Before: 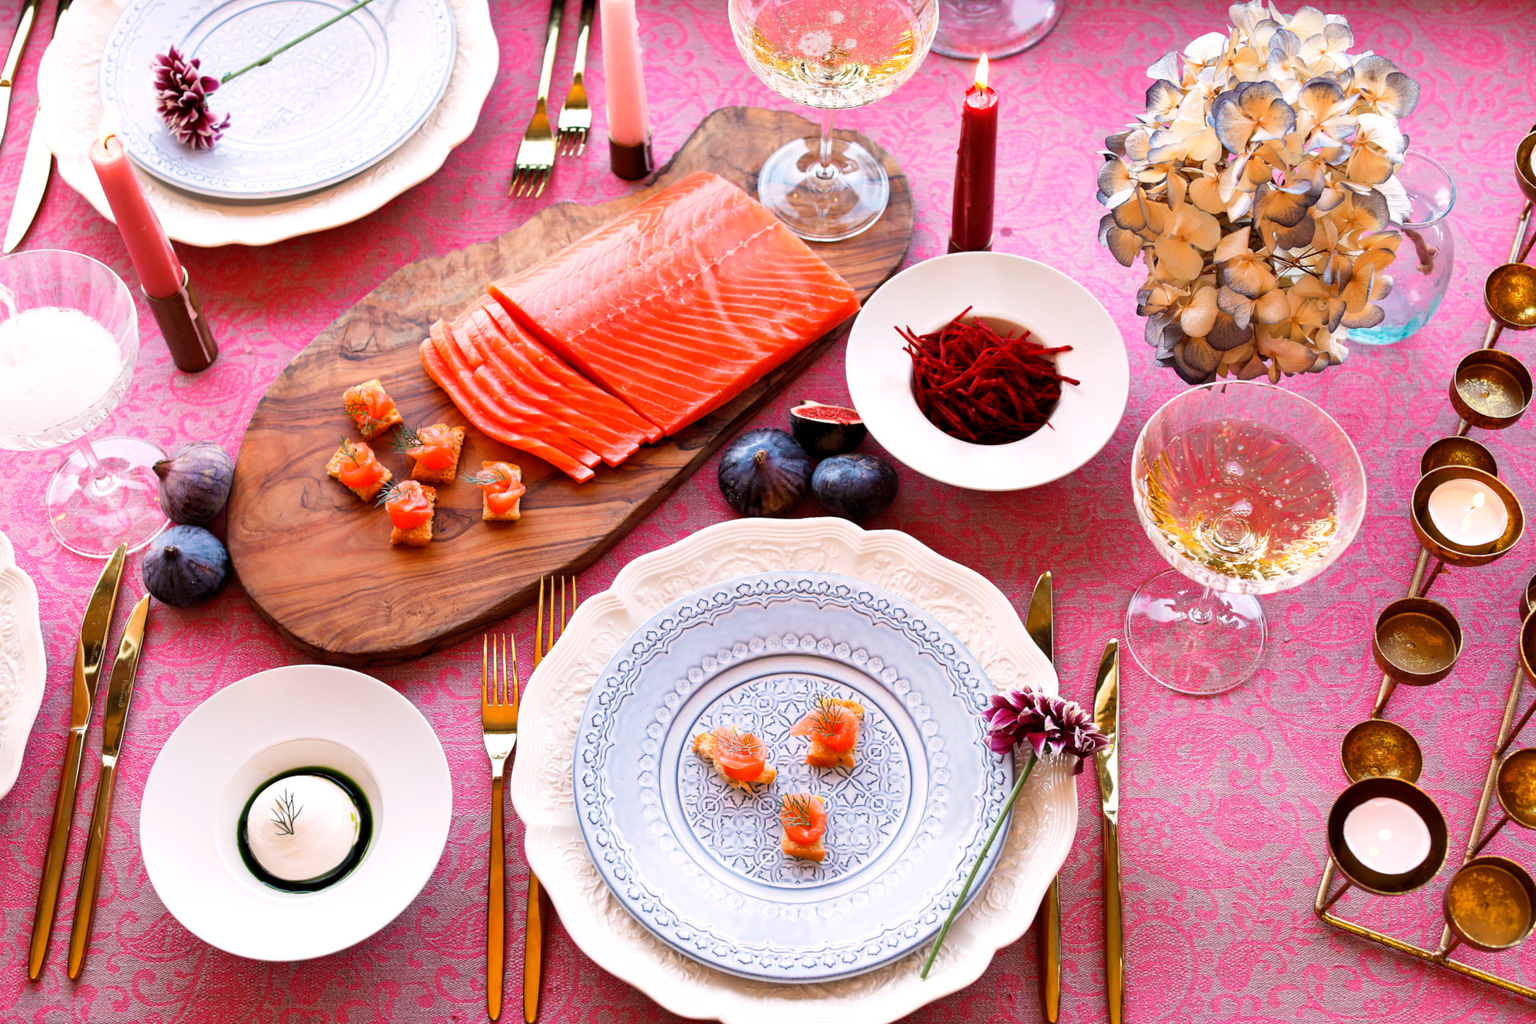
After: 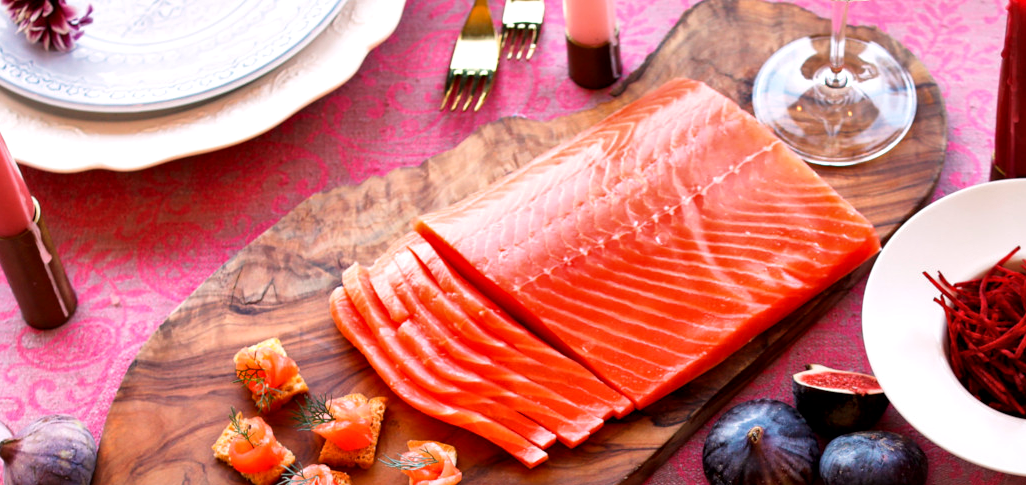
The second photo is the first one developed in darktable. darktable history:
local contrast: mode bilateral grid, contrast 20, coarseness 50, detail 149%, midtone range 0.2
exposure: compensate exposure bias true, compensate highlight preservation false
crop: left 10.18%, top 10.646%, right 36.366%, bottom 51.452%
